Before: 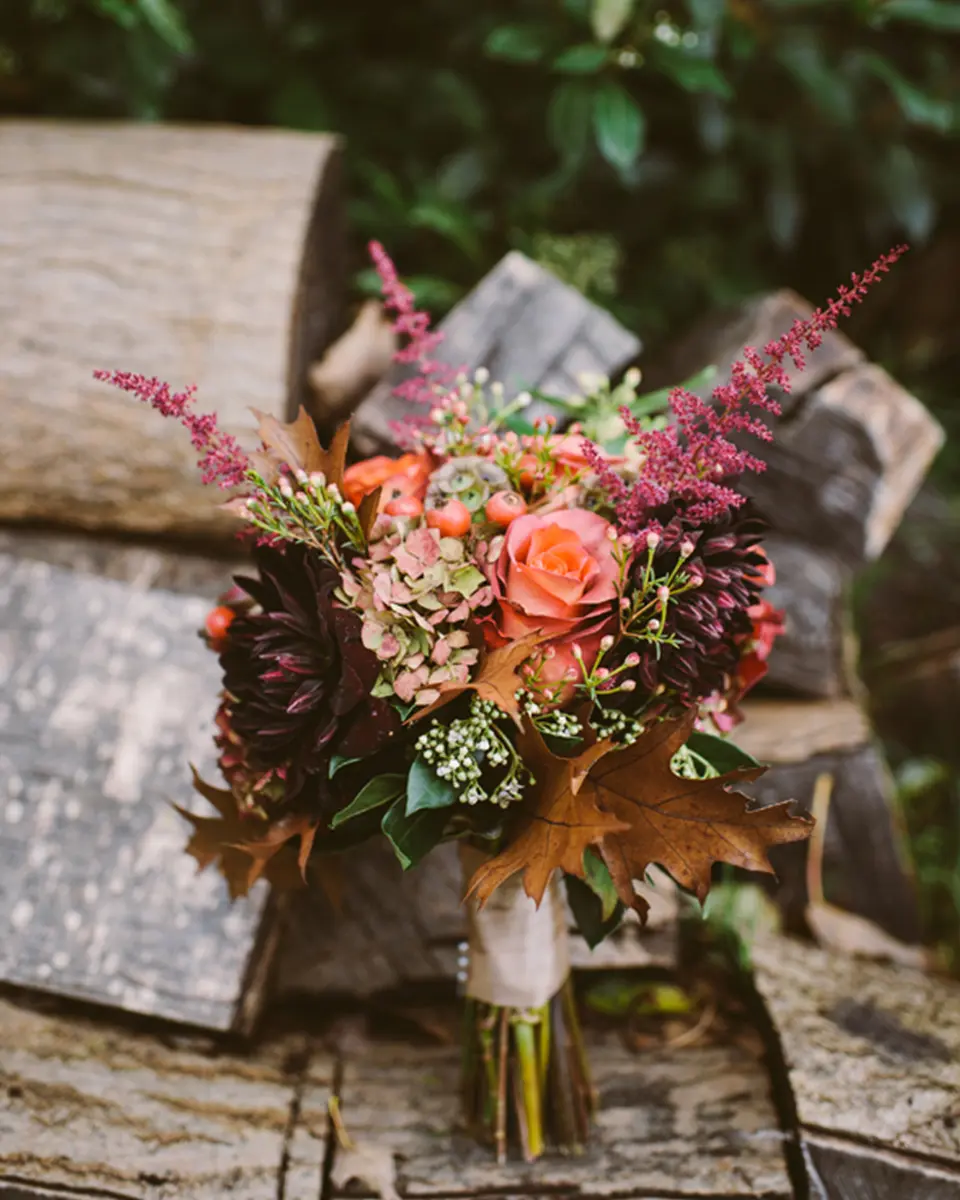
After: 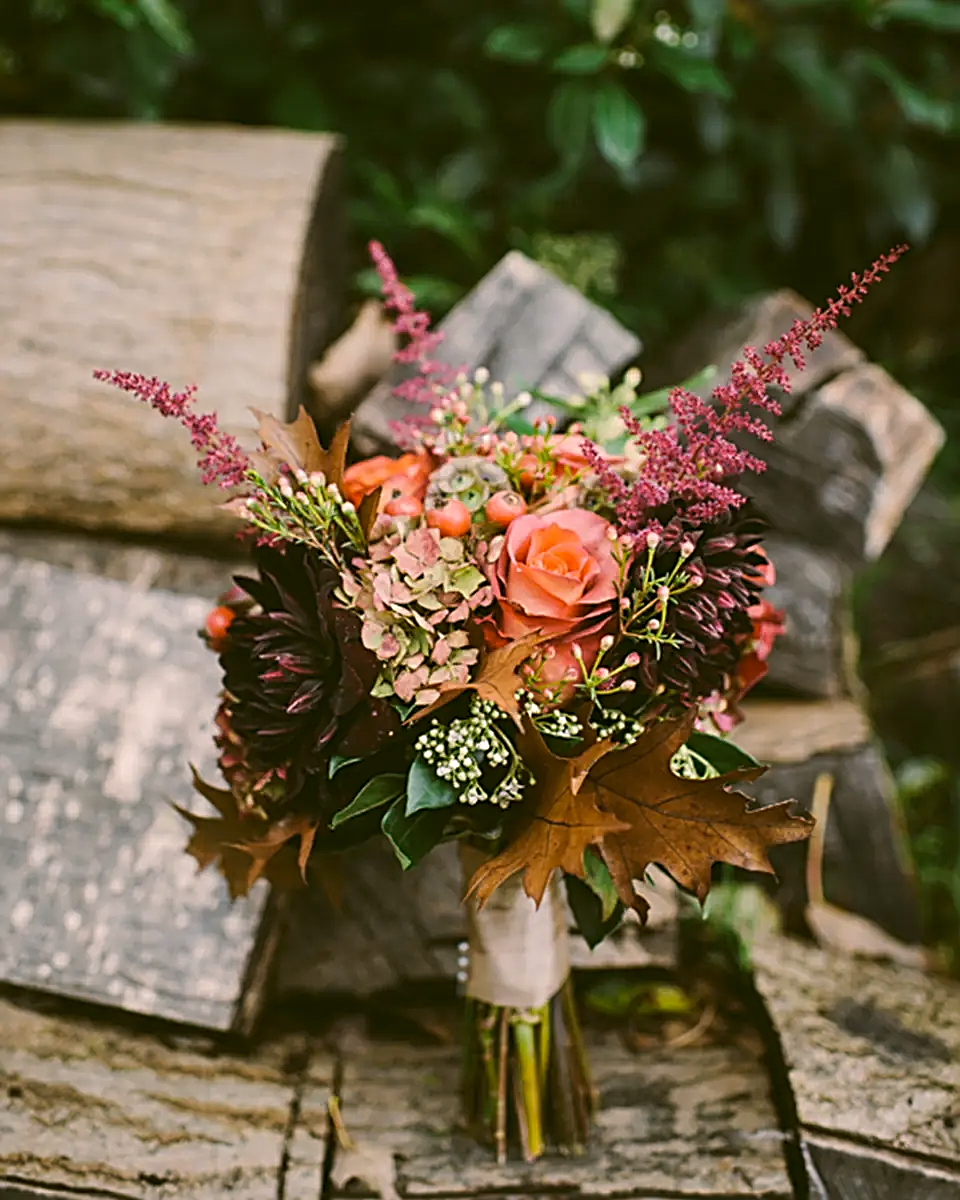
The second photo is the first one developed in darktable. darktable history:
sharpen: radius 2.584, amount 0.688
color correction: highlights a* 4.02, highlights b* 4.98, shadows a* -7.55, shadows b* 4.98
